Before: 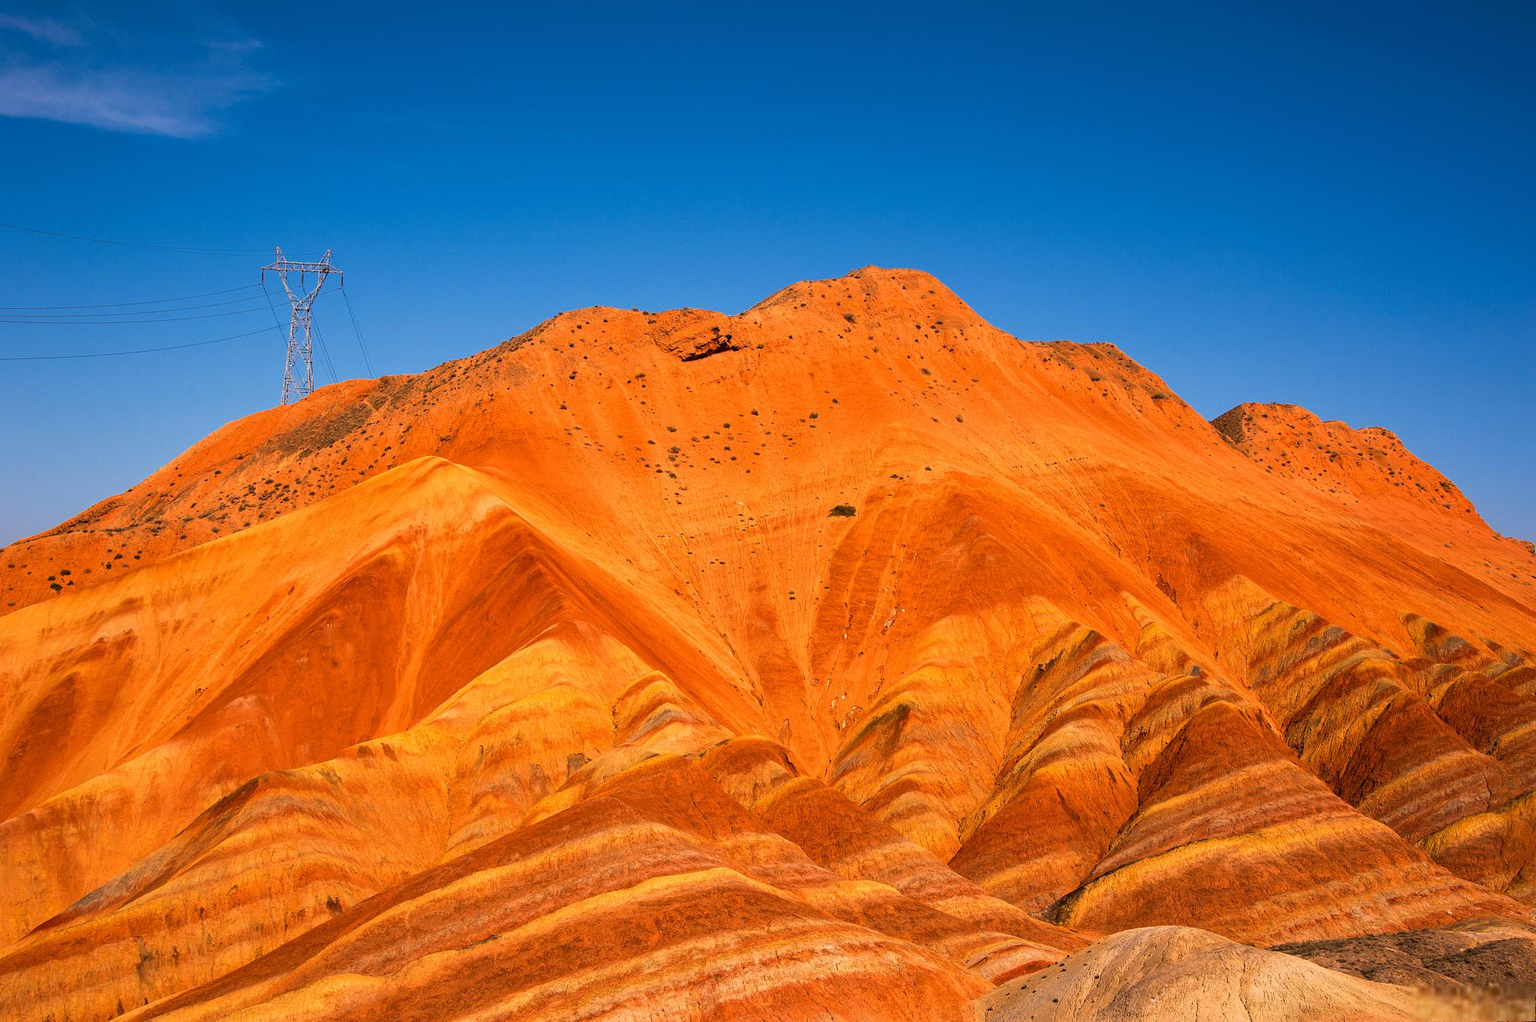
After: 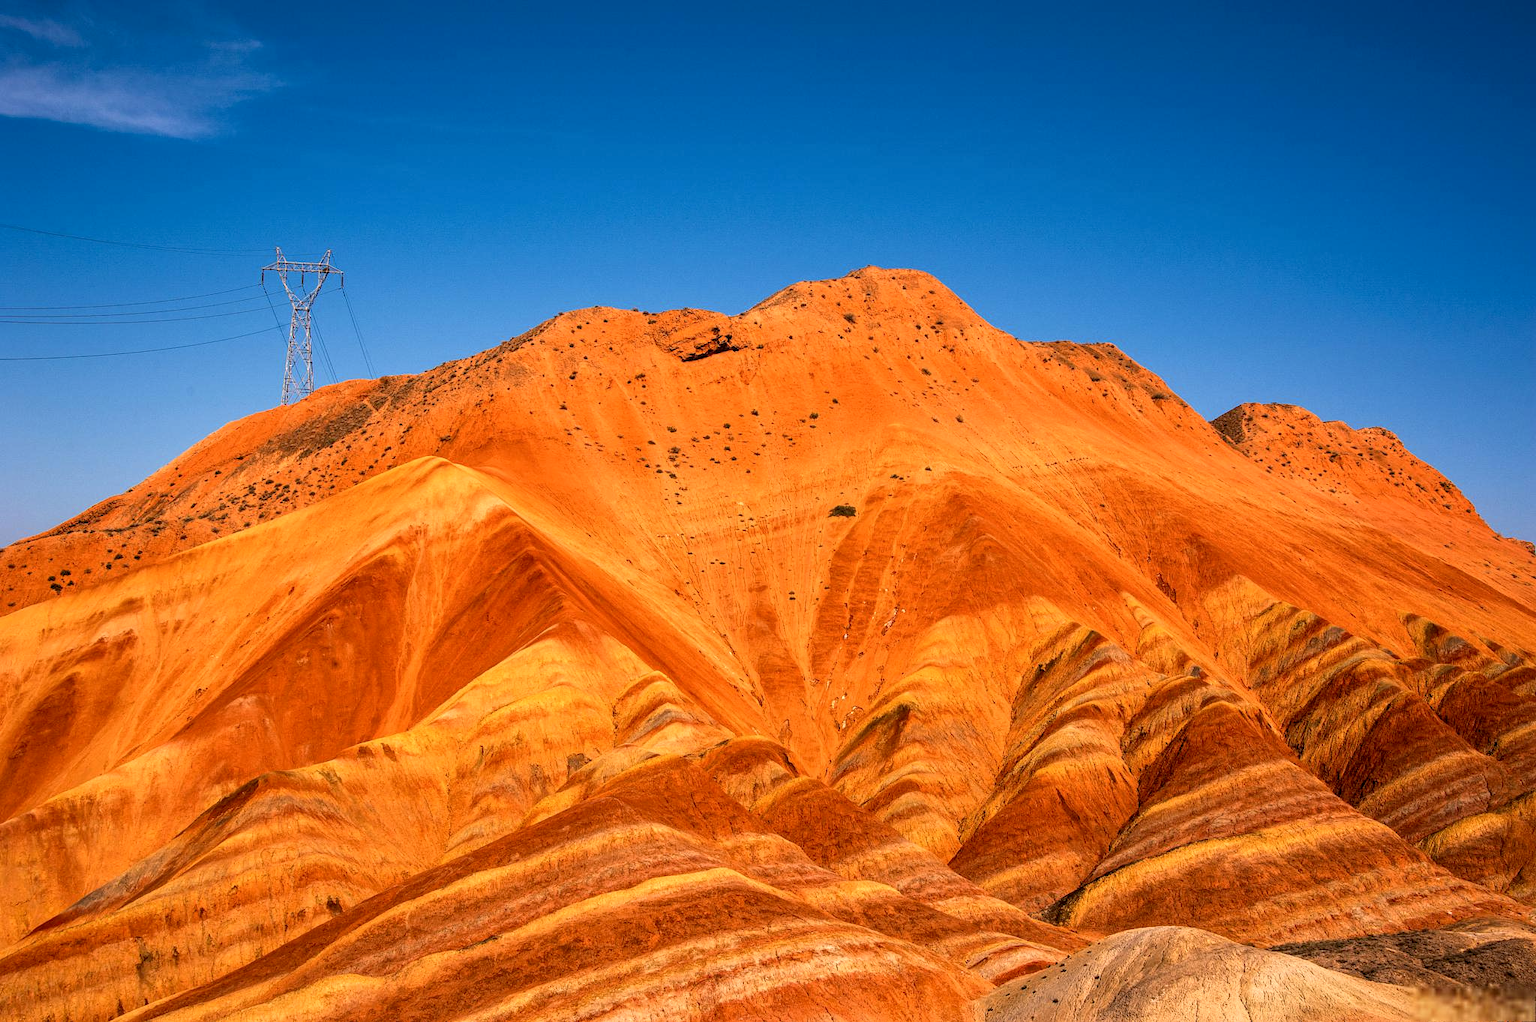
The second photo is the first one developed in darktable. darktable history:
local contrast: highlights 63%, detail 143%, midtone range 0.424
